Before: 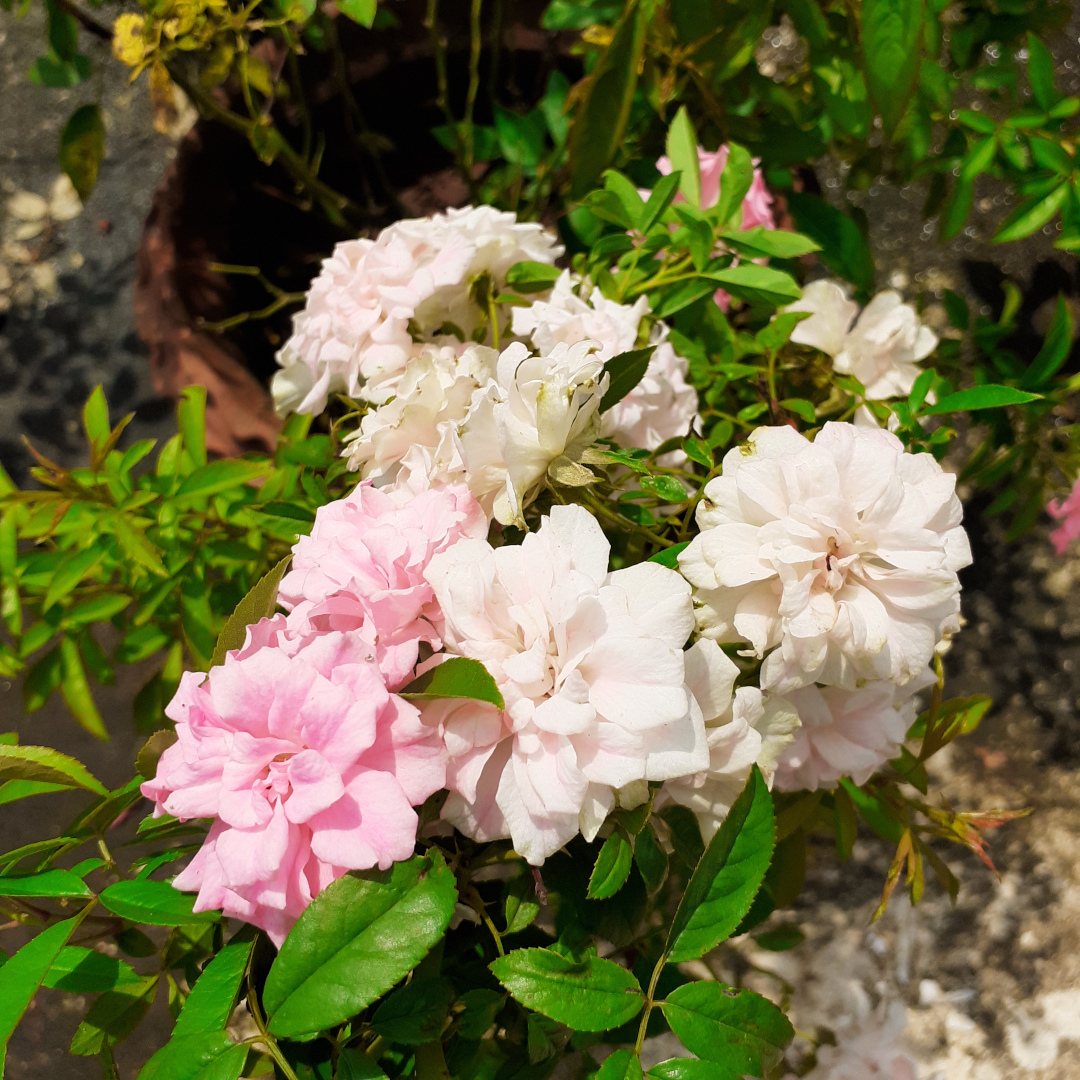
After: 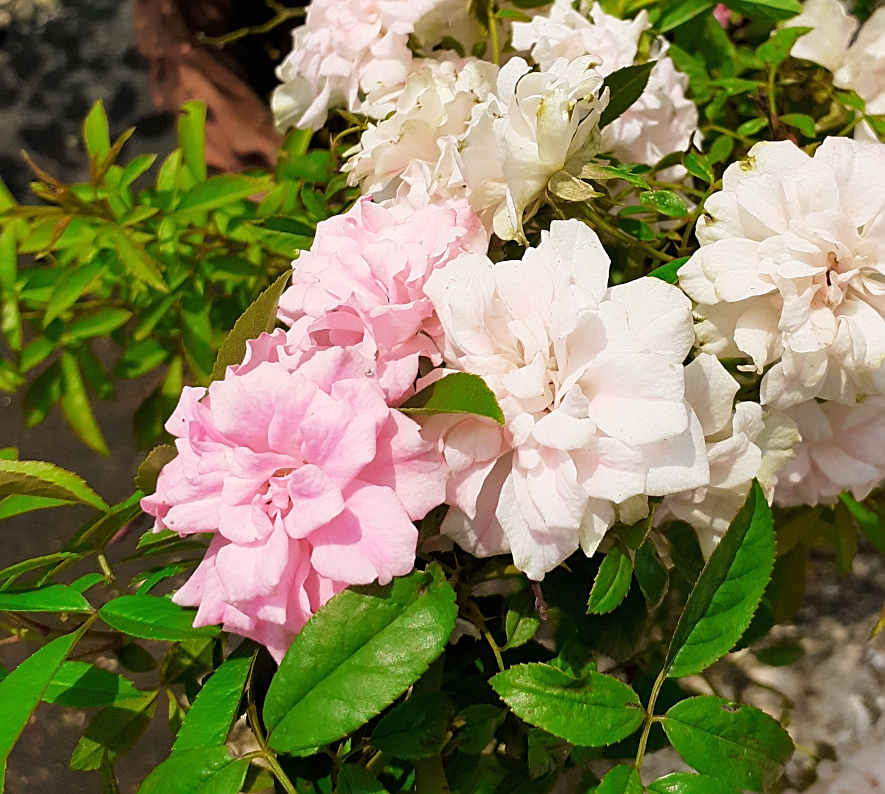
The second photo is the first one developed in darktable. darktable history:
crop: top 26.423%, right 18.051%
sharpen: on, module defaults
